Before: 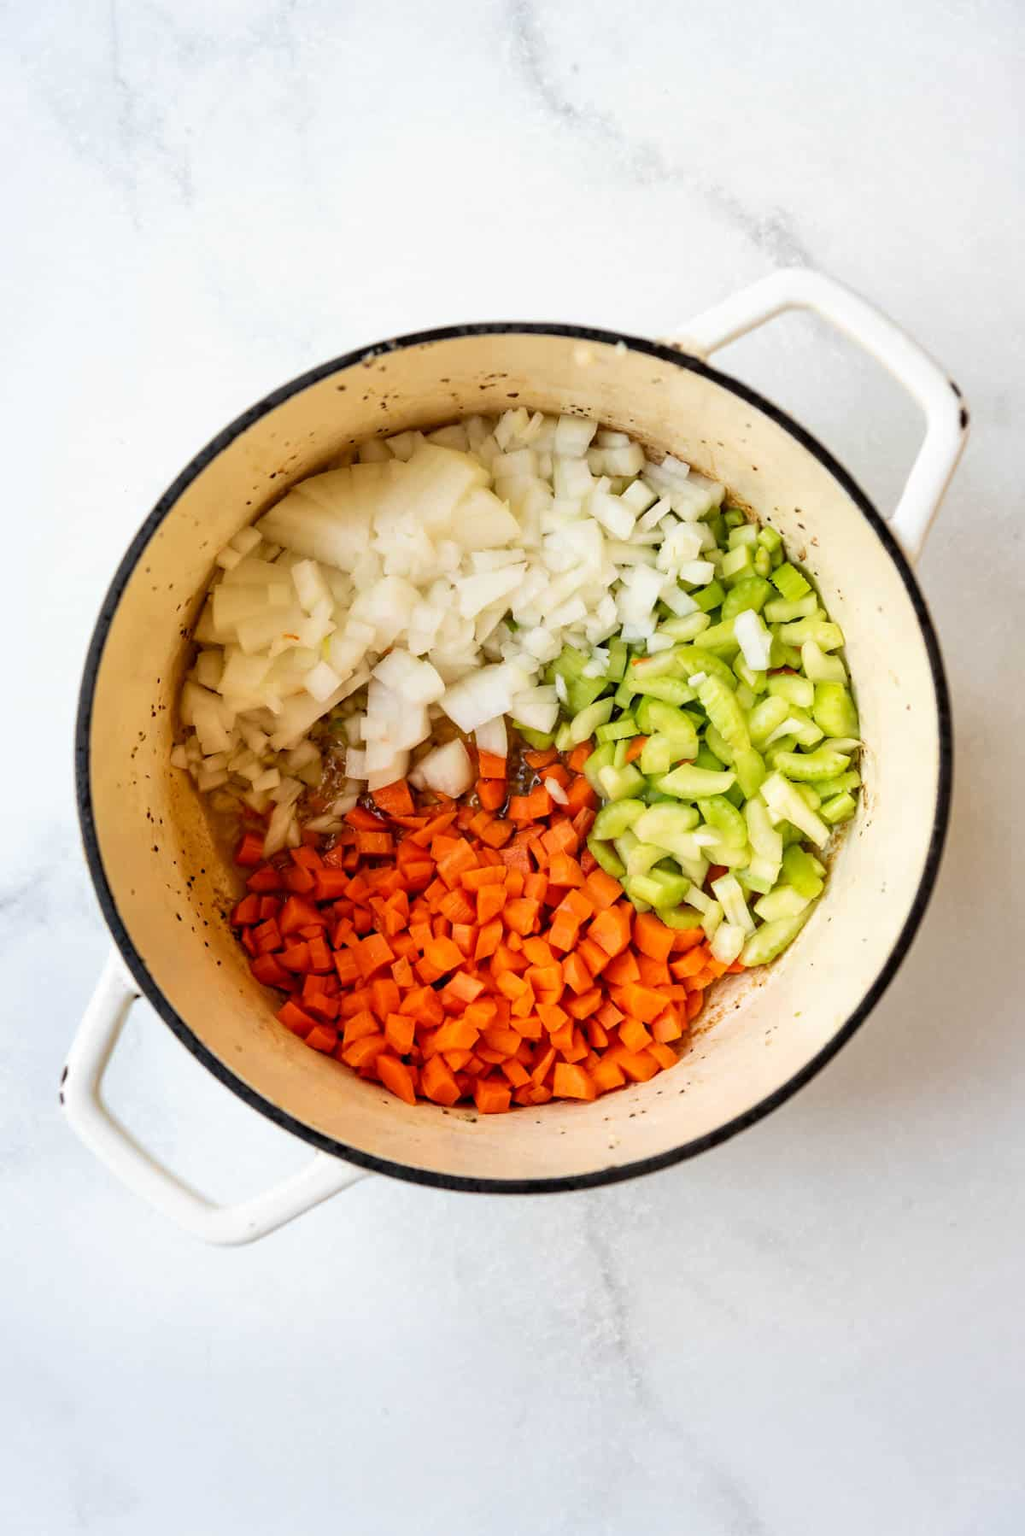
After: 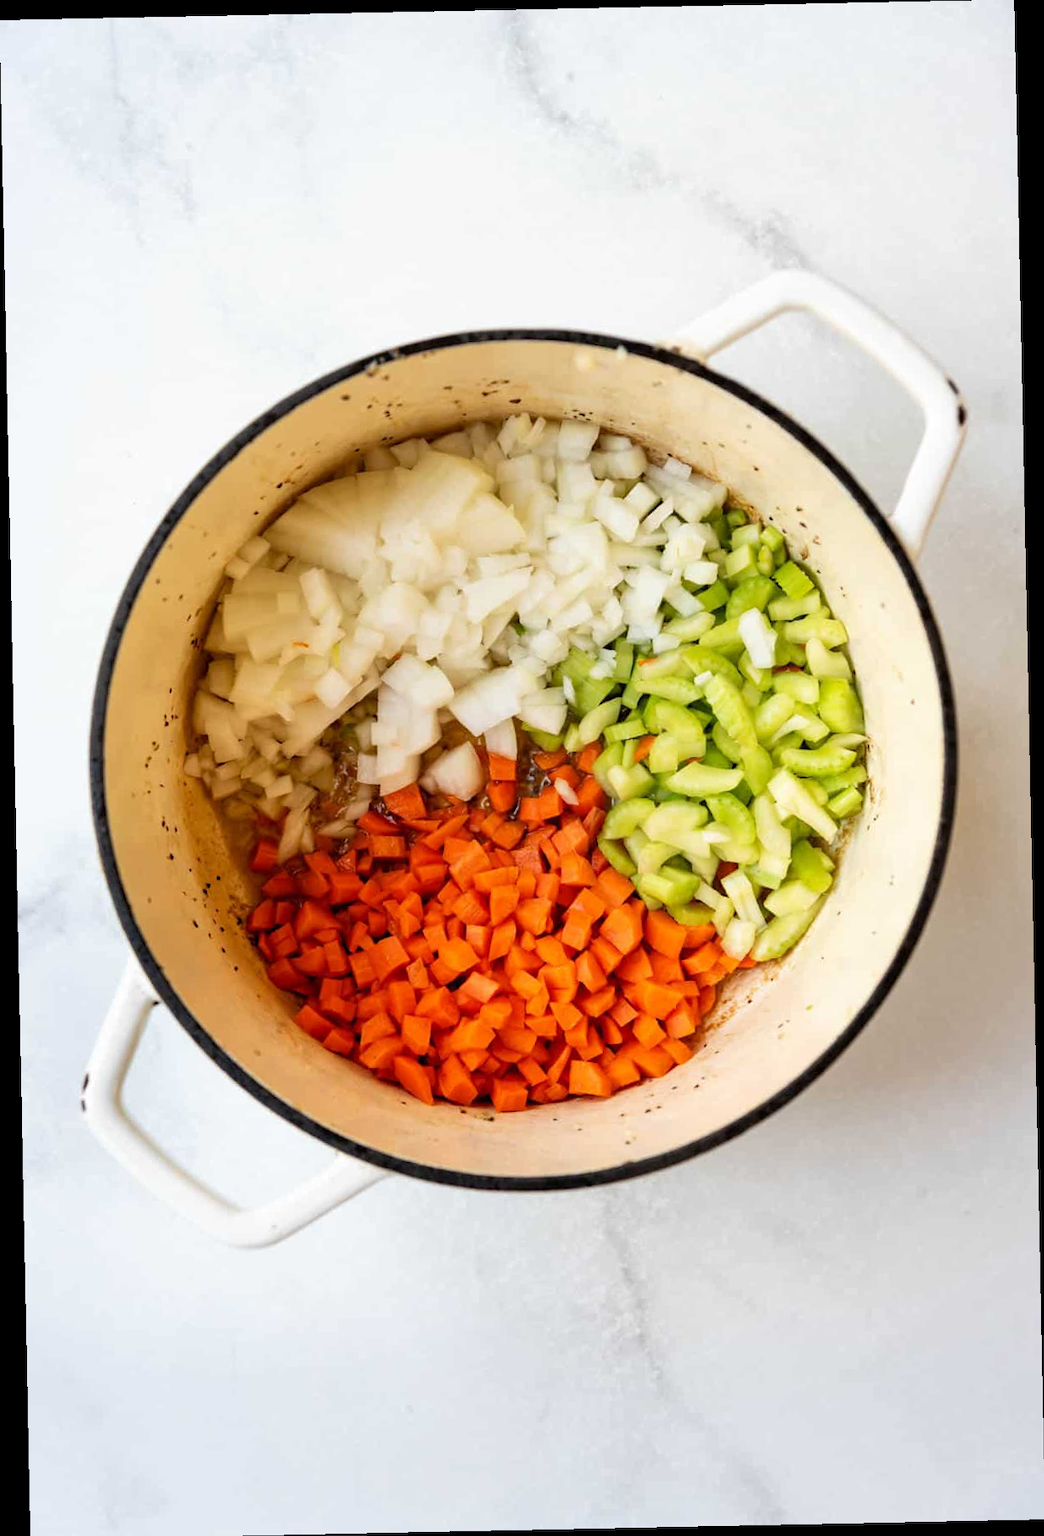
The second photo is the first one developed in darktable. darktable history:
rotate and perspective: rotation -1.17°, automatic cropping off
crop: top 0.05%, bottom 0.098%
